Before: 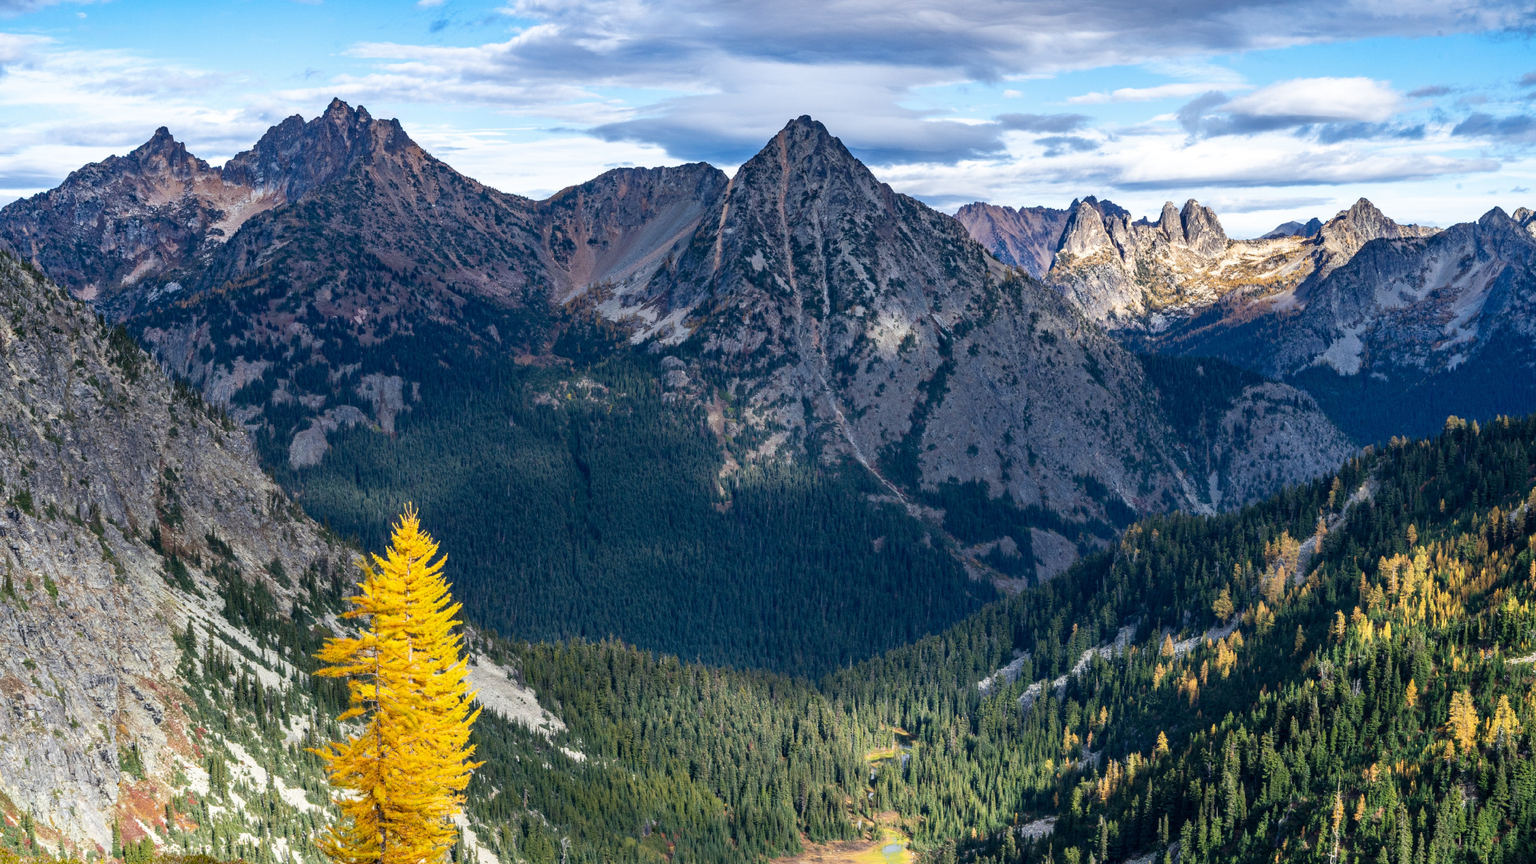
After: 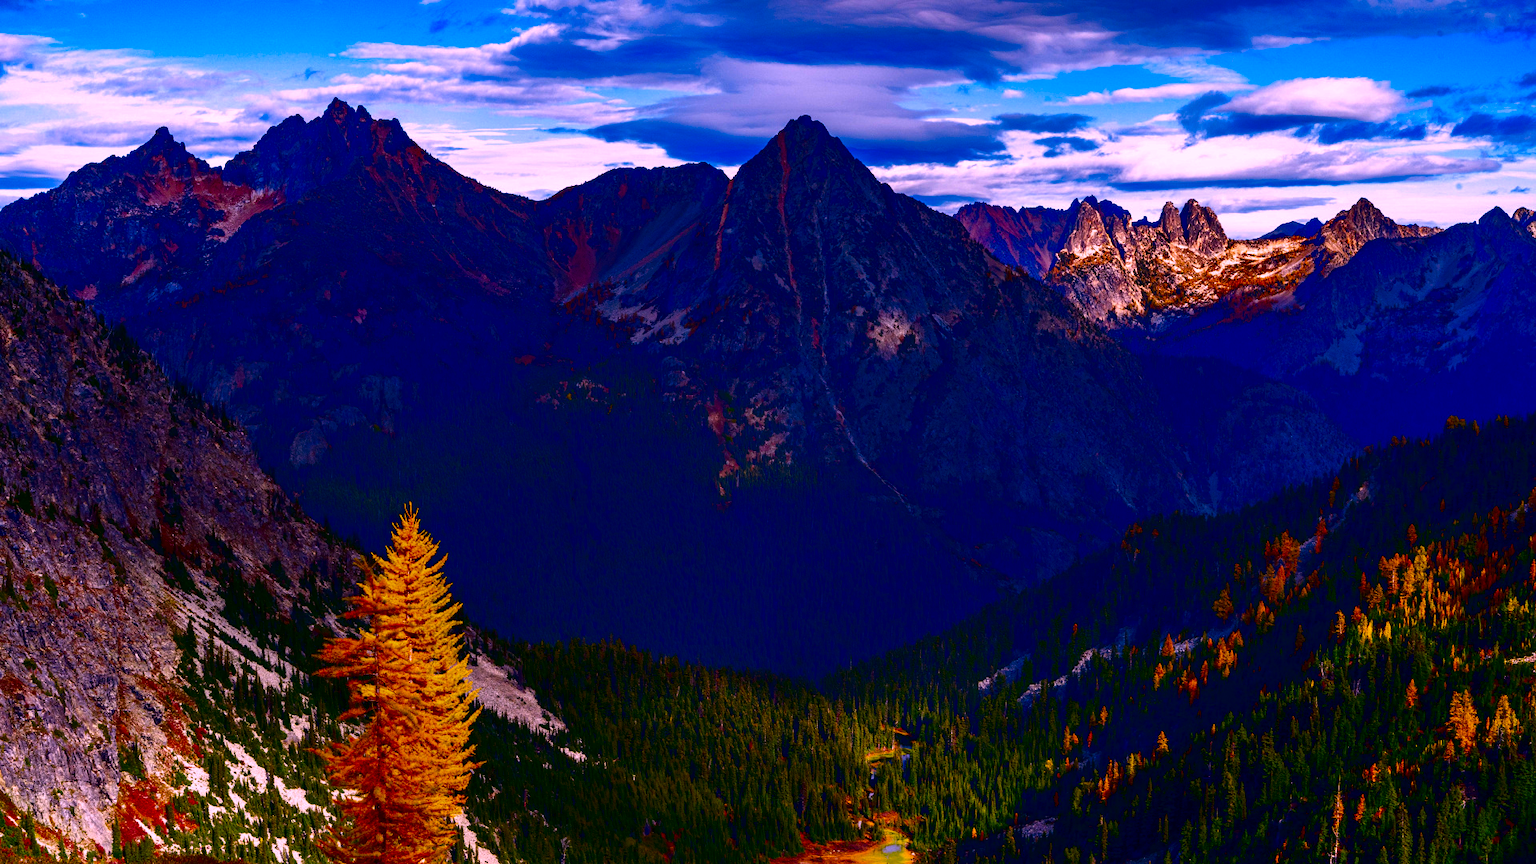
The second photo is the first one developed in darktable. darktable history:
color calibration: output R [1.063, -0.012, -0.003, 0], output B [-0.079, 0.047, 1, 0], illuminant as shot in camera, x 0.358, y 0.373, temperature 4628.91 K, saturation algorithm version 1 (2020)
contrast brightness saturation: brightness -0.985, saturation 0.985
color balance rgb: shadows lift › luminance -9.54%, perceptual saturation grading › global saturation 19.344%, global vibrance 20%
